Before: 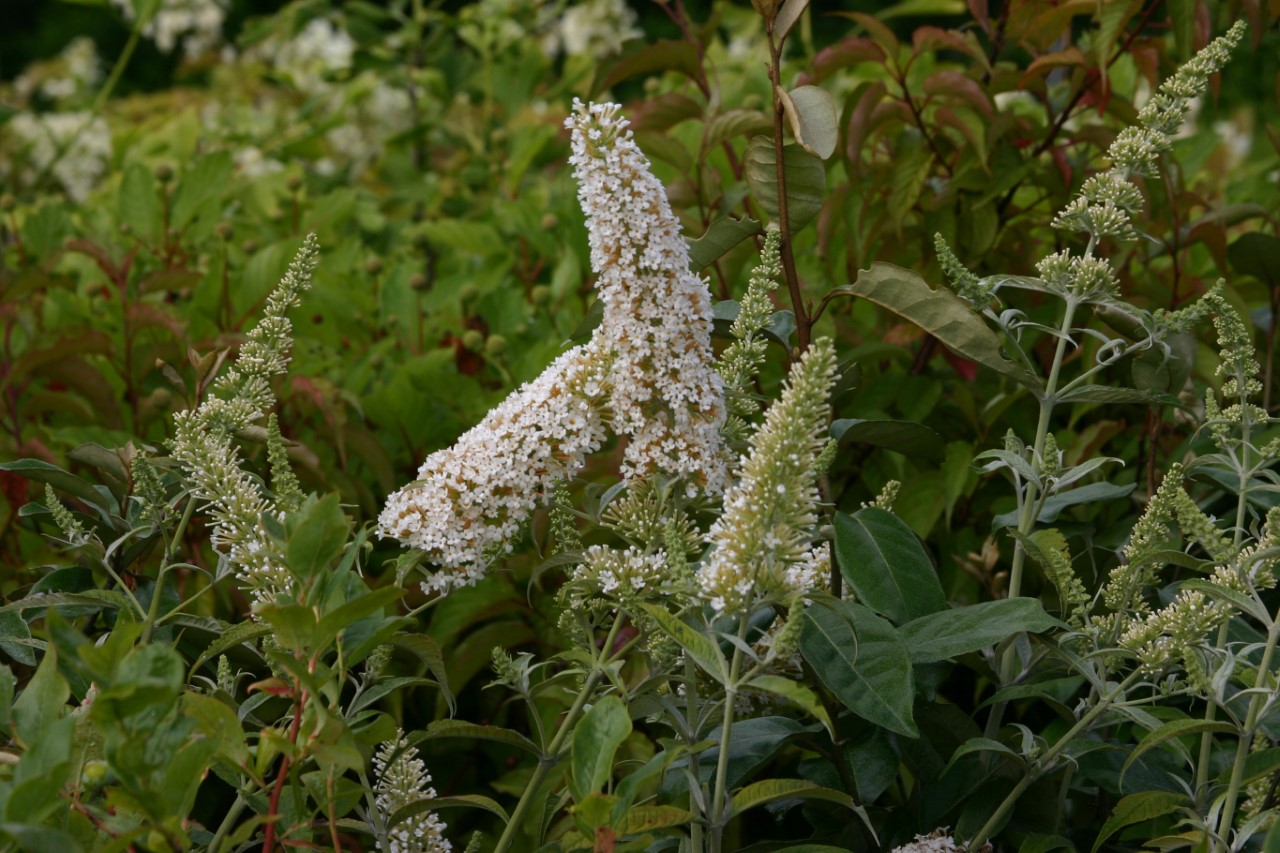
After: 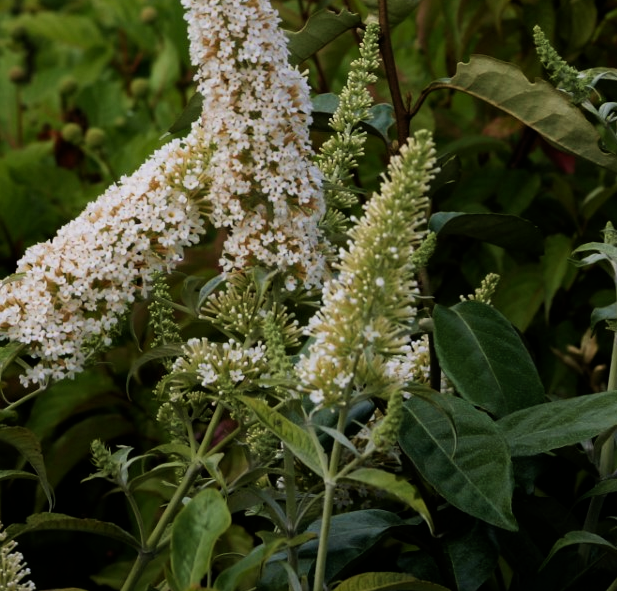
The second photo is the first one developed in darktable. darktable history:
filmic rgb: black relative exposure -16 EV, white relative exposure 5.28 EV, threshold 2.95 EV, hardness 5.93, contrast 1.258, enable highlight reconstruction true
crop: left 31.379%, top 24.295%, right 20.389%, bottom 6.391%
velvia: strength 29.46%
